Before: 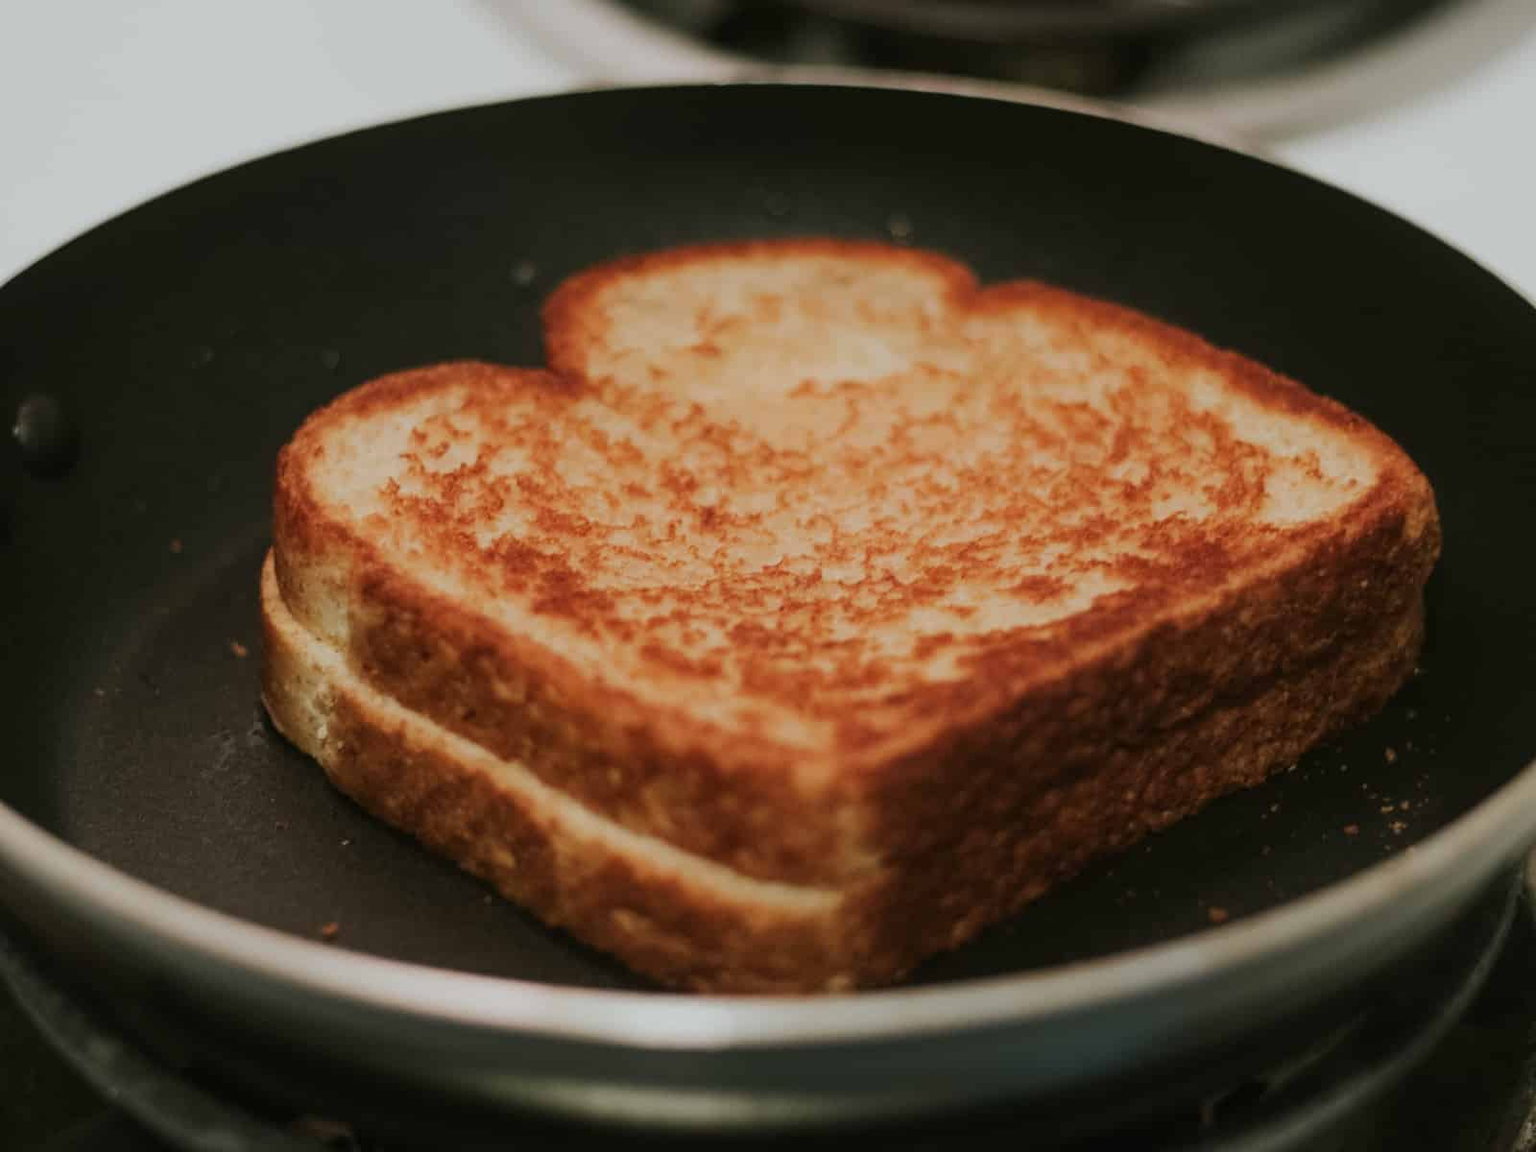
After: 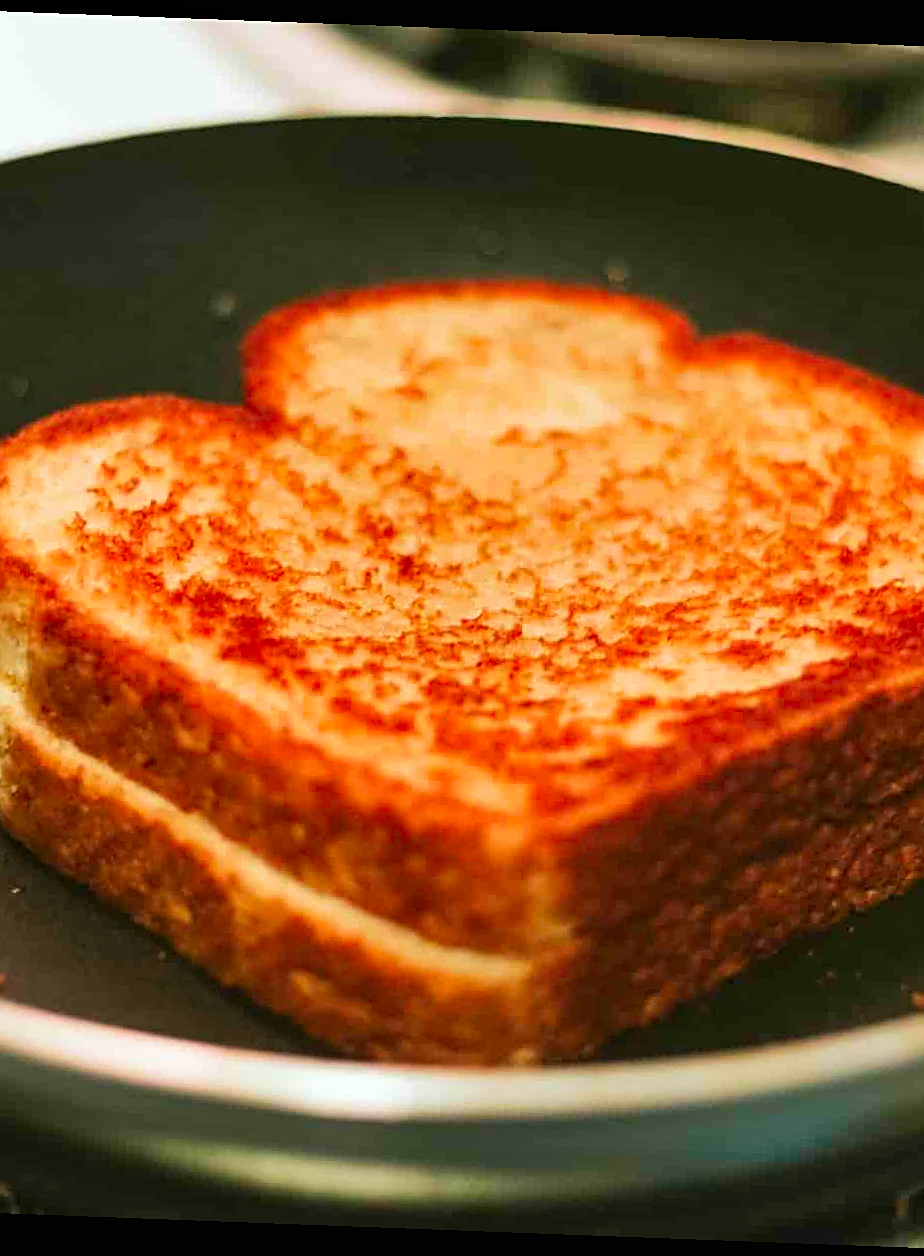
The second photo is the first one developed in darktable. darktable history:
crop: left 21.674%, right 22.086%
sharpen: on, module defaults
contrast brightness saturation: saturation 0.5
rotate and perspective: rotation 2.17°, automatic cropping off
exposure: black level correction 0, exposure 0.7 EV, compensate exposure bias true, compensate highlight preservation false
velvia: on, module defaults
shadows and highlights: low approximation 0.01, soften with gaussian
